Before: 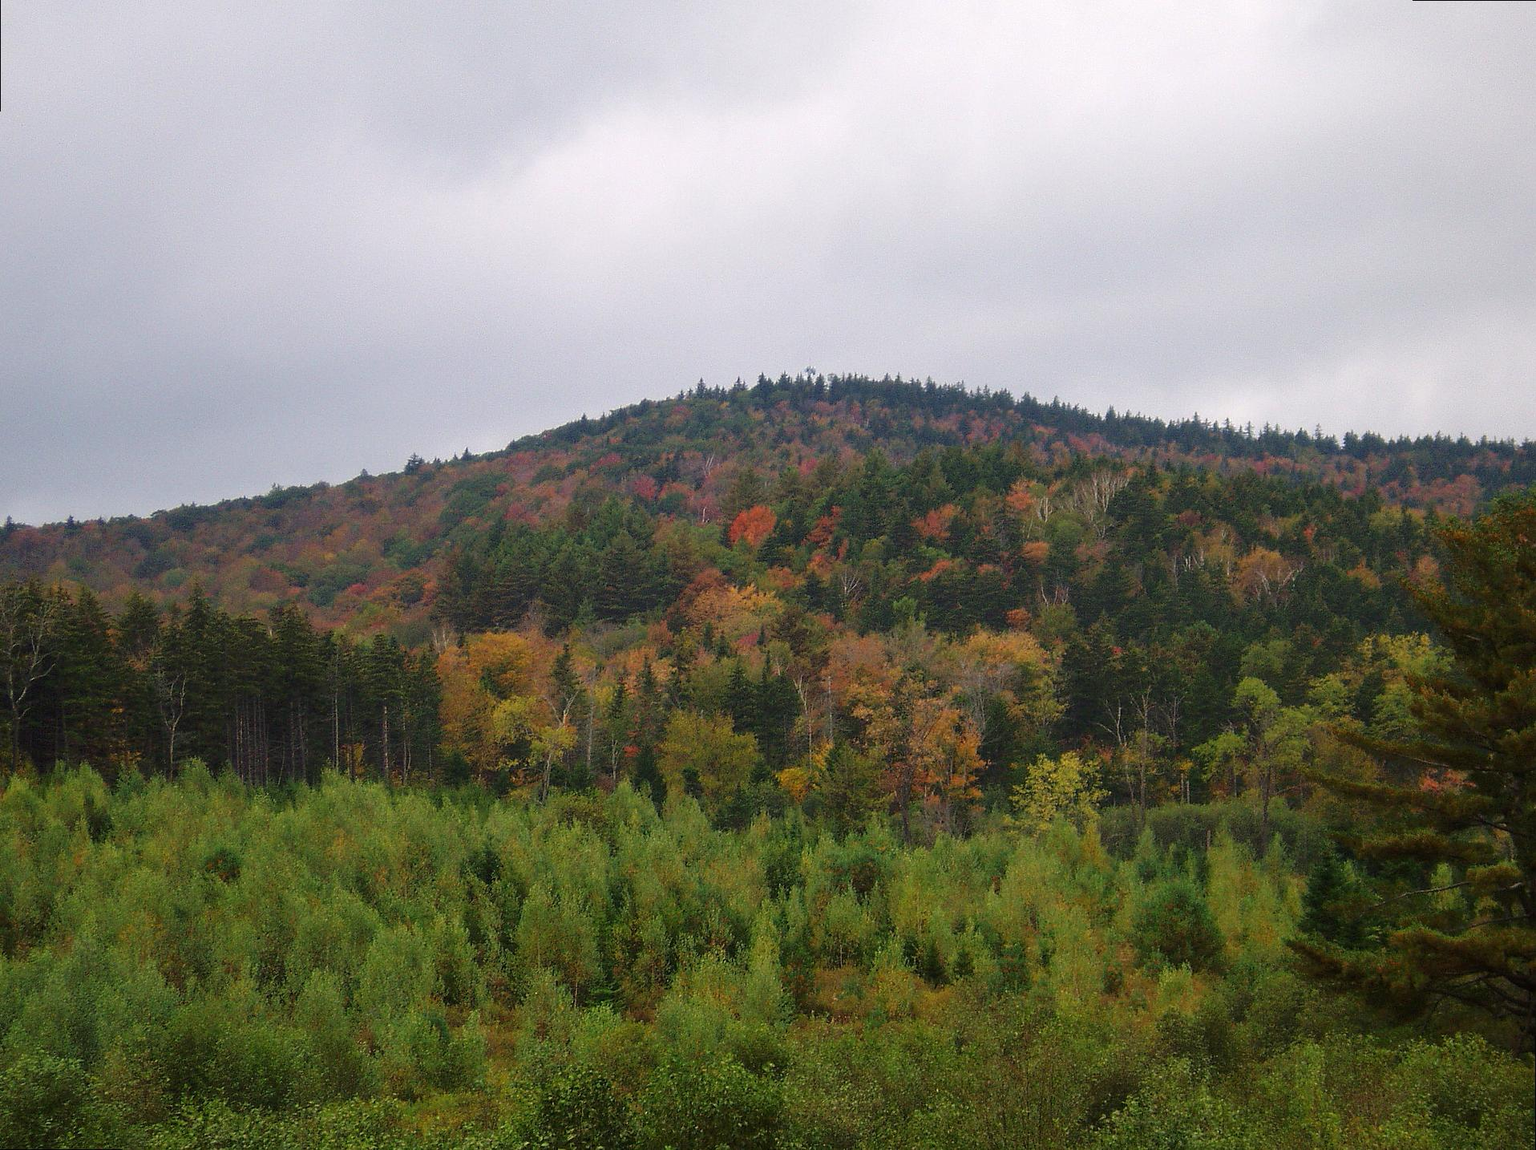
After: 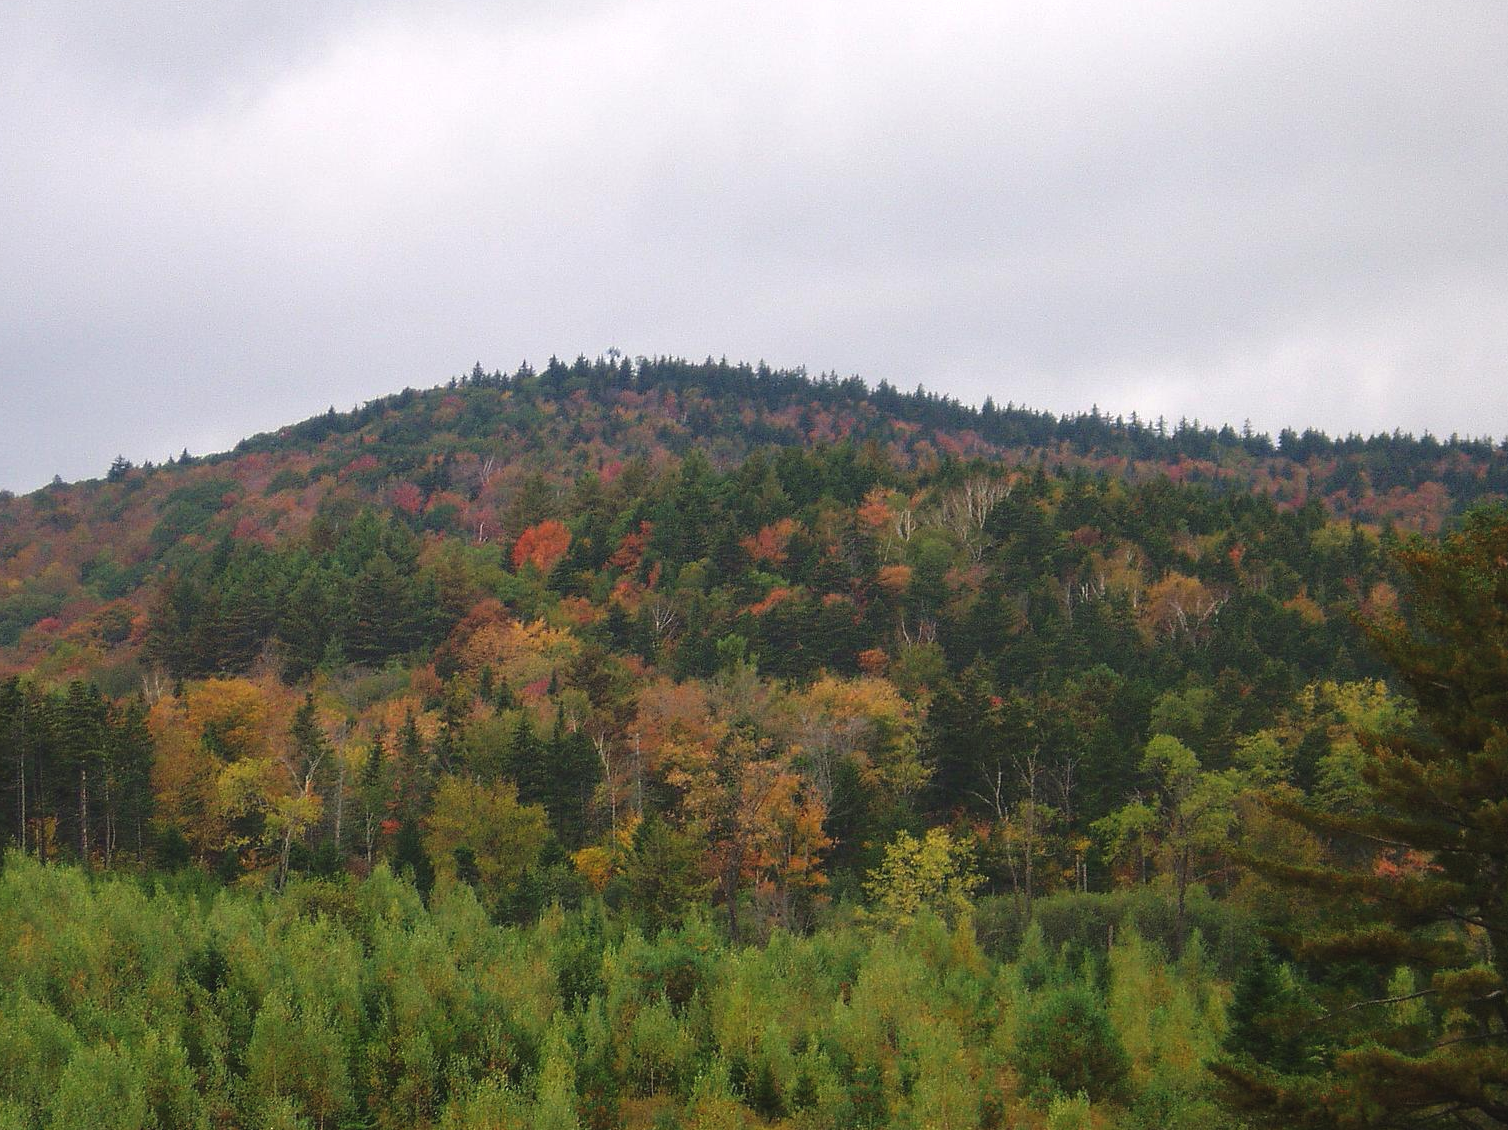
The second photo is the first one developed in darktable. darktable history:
exposure: exposure 0.128 EV, compensate highlight preservation false
color balance rgb: shadows lift › chroma 0.754%, shadows lift › hue 110.45°, global offset › luminance 0.493%, perceptual saturation grading › global saturation 0.142%
crop and rotate: left 20.747%, top 7.714%, right 0.504%, bottom 13.421%
